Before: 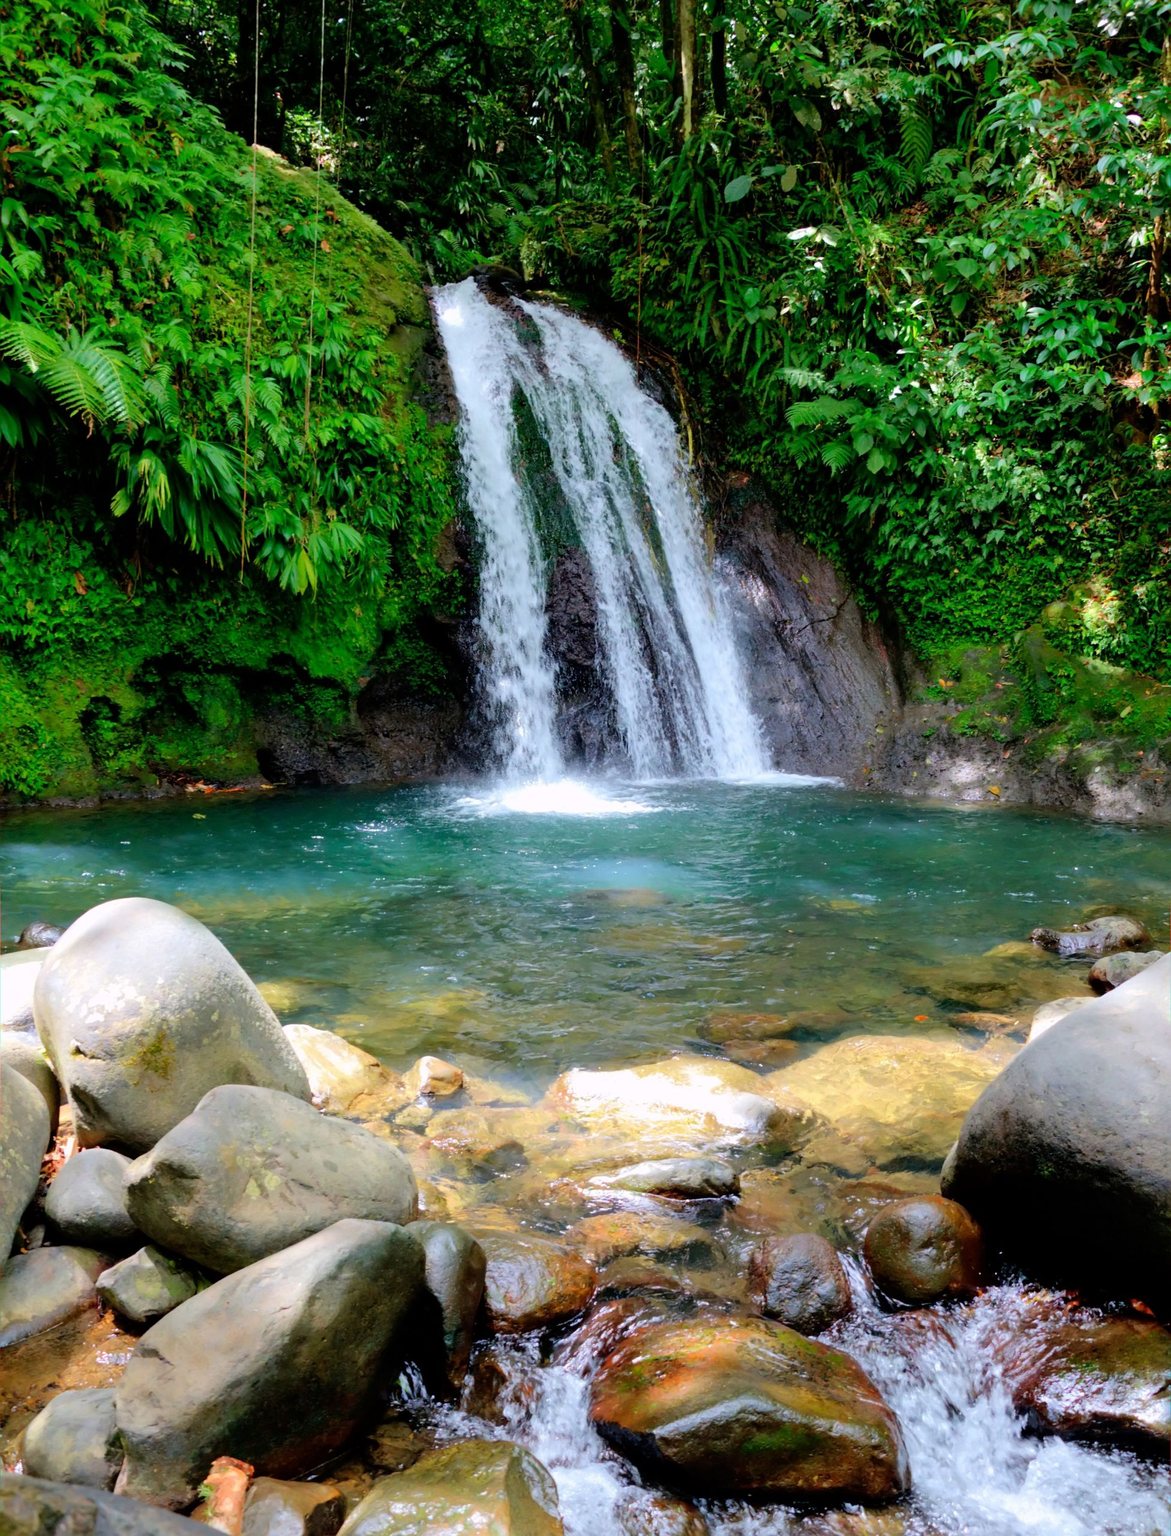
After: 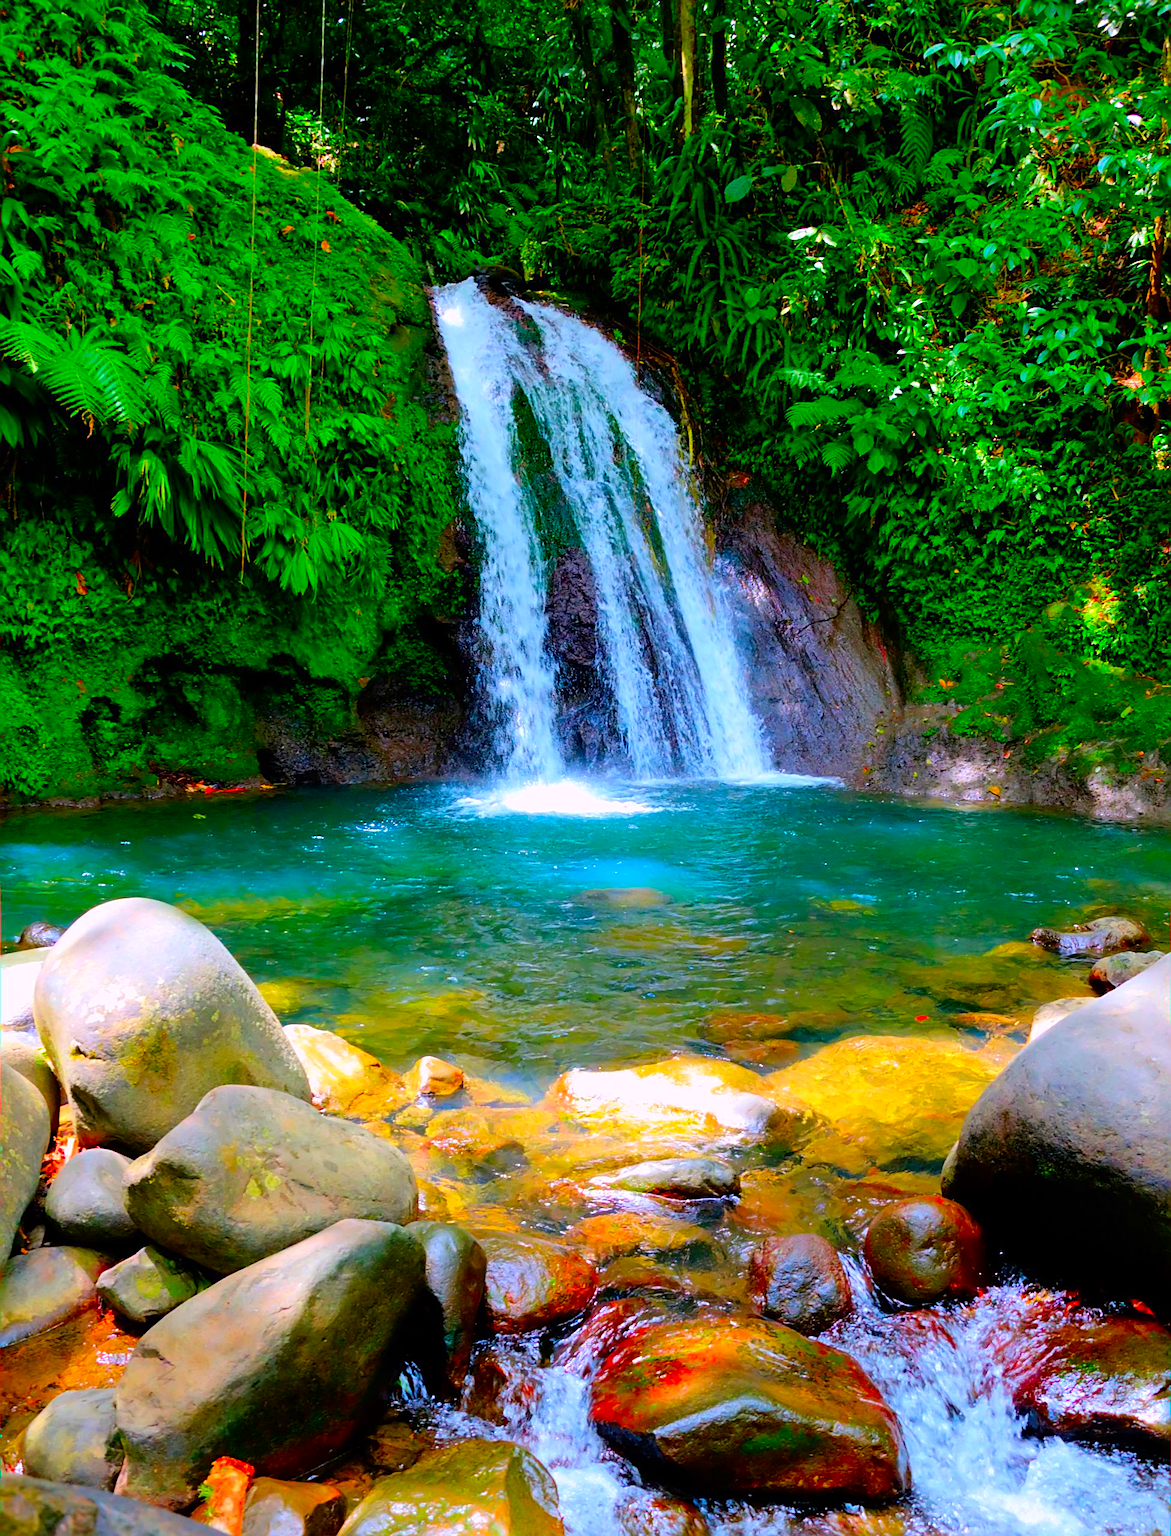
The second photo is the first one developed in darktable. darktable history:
color correction: highlights a* 1.58, highlights b* -1.82, saturation 2.45
sharpen: amount 0.489
